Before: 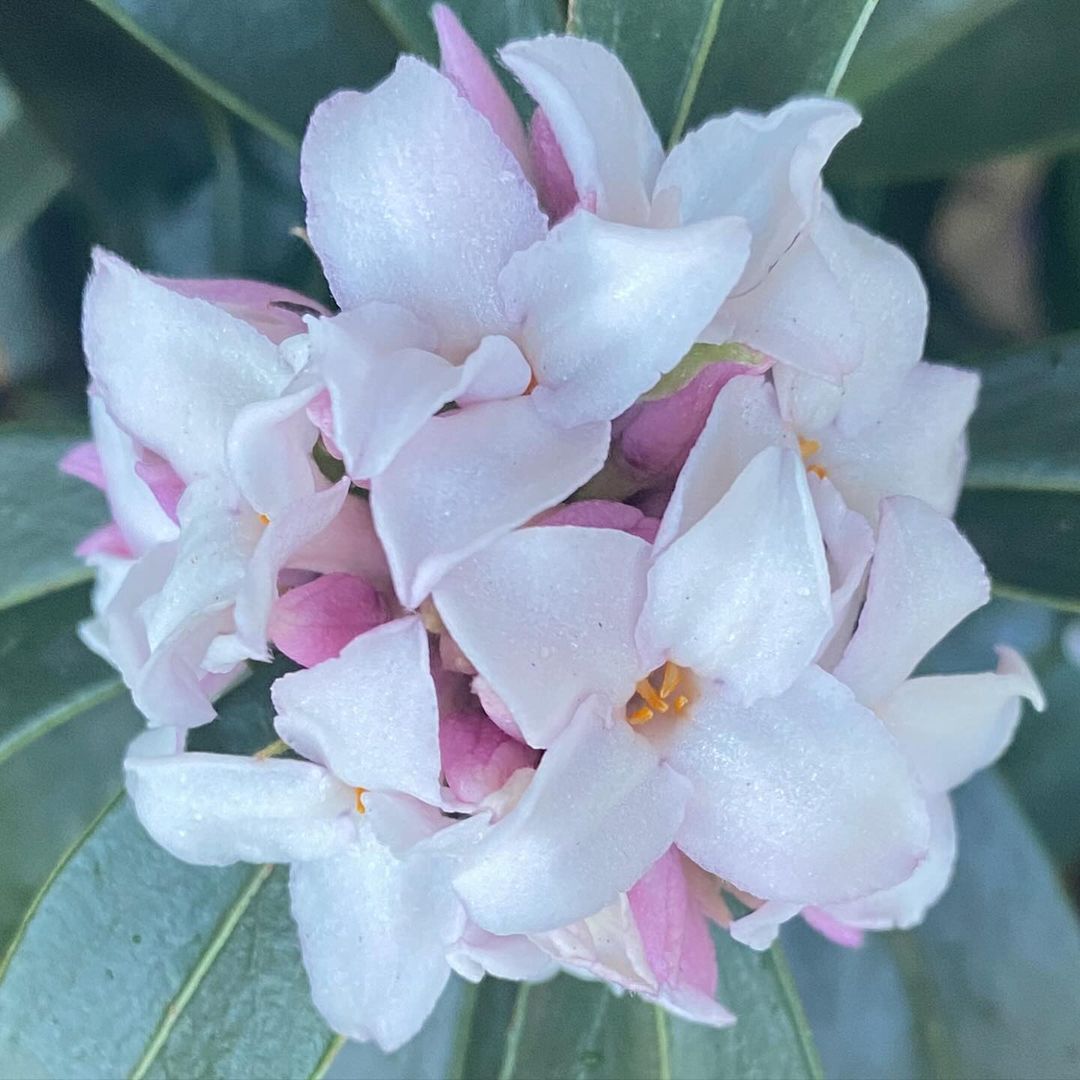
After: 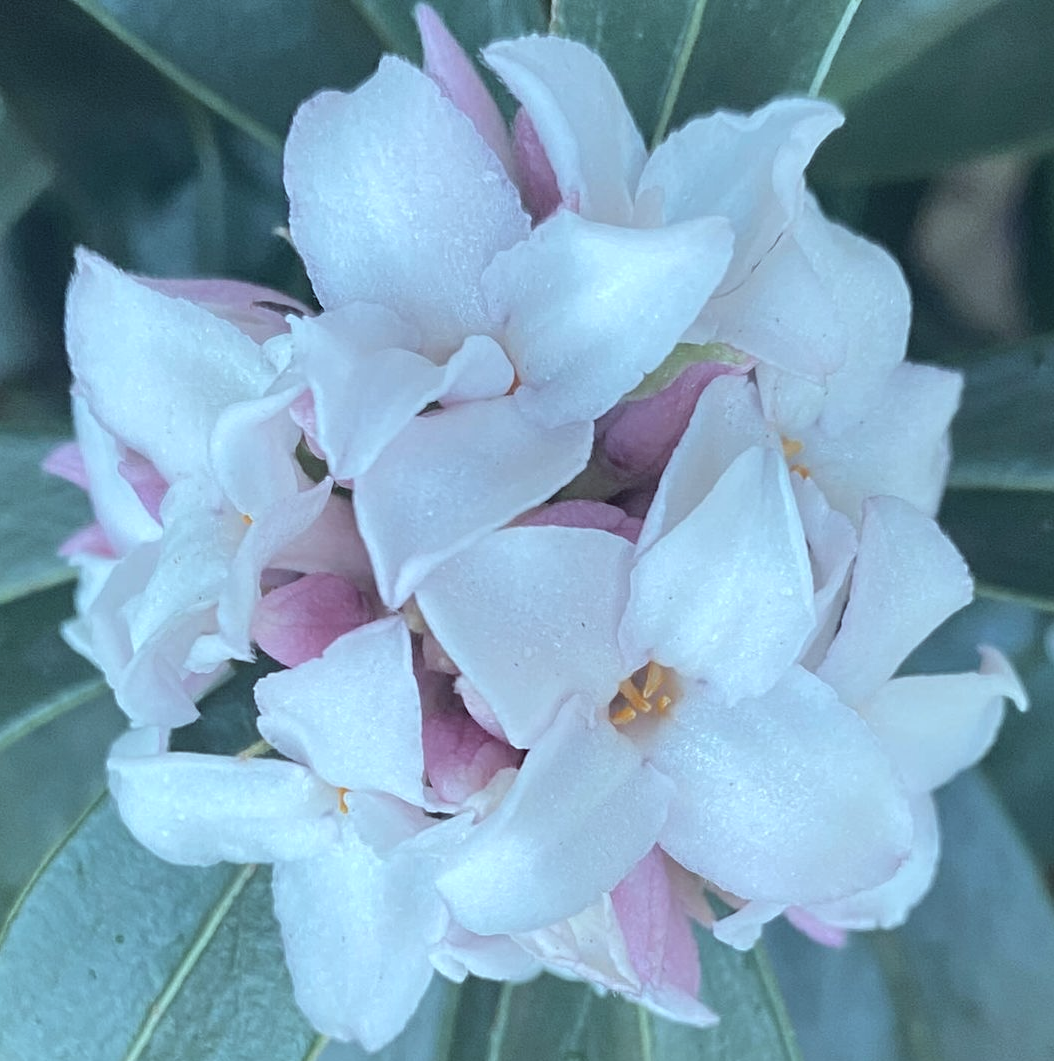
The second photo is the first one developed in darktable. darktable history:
crop and rotate: left 1.684%, right 0.659%, bottom 1.673%
color correction: highlights a* -13, highlights b* -17.49, saturation 0.705
